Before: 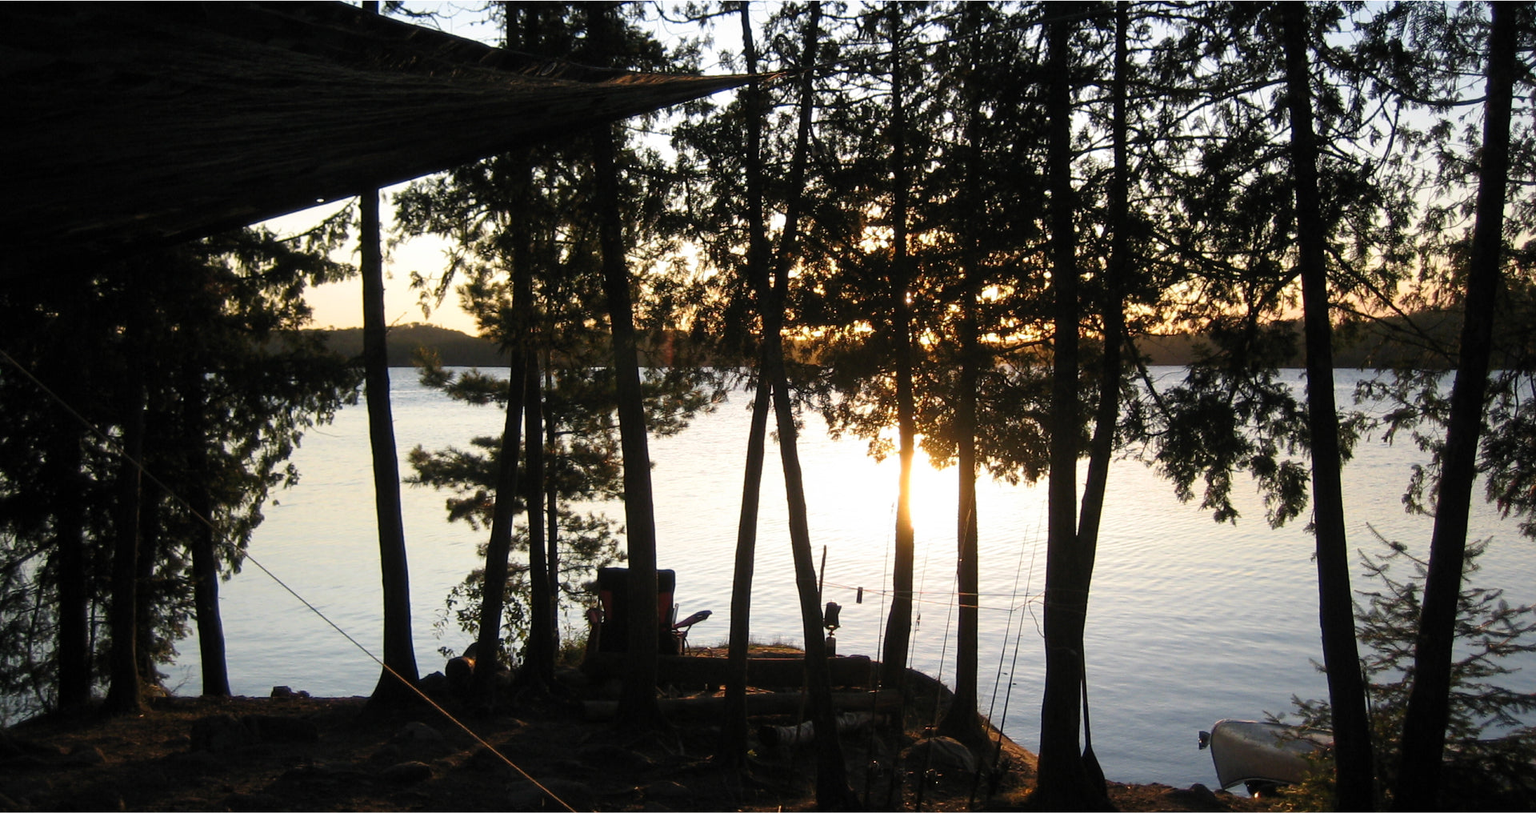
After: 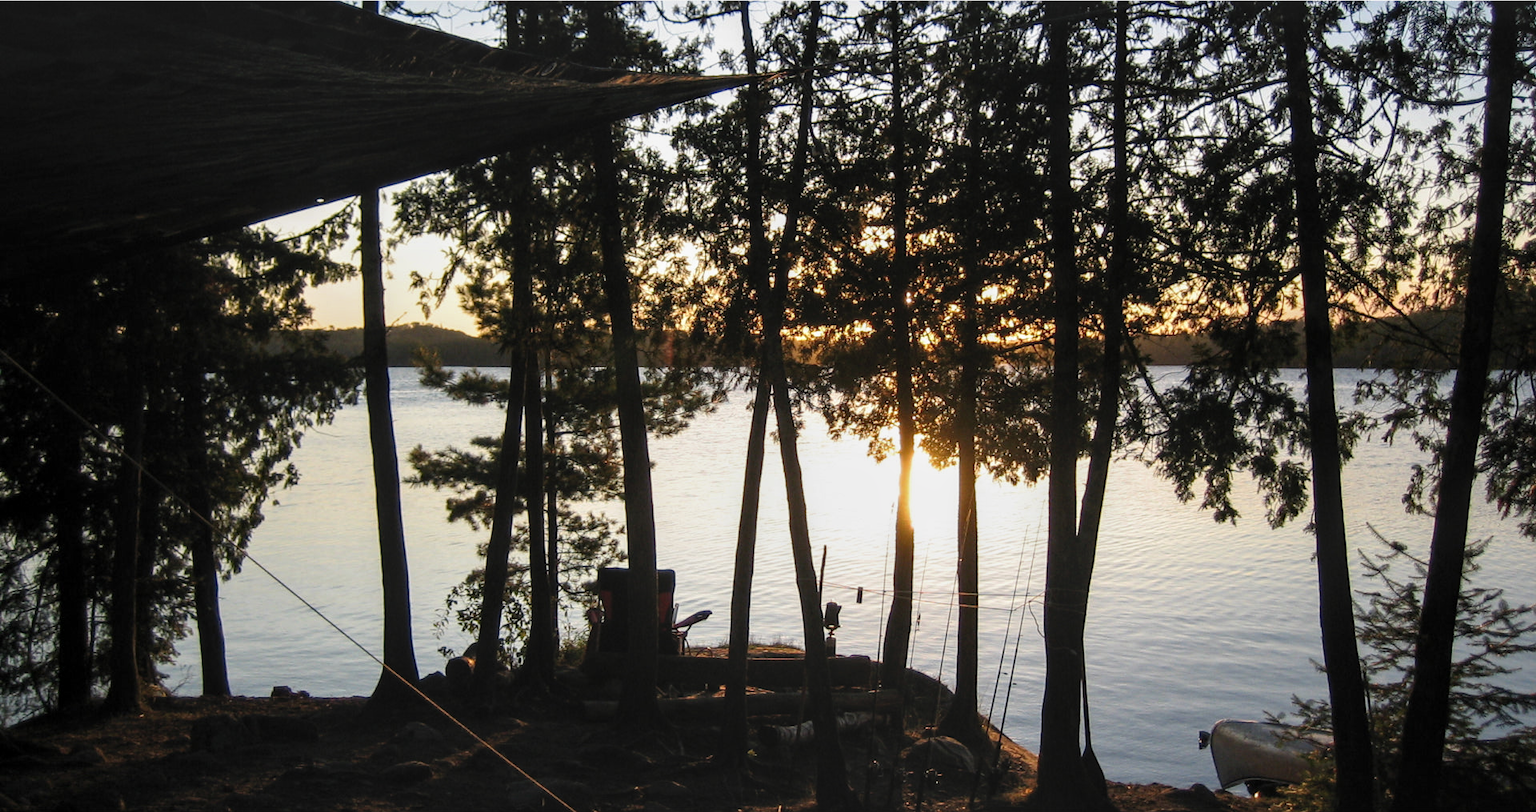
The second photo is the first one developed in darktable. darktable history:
local contrast: on, module defaults
exposure: exposure -0.053 EV, compensate highlight preservation false
